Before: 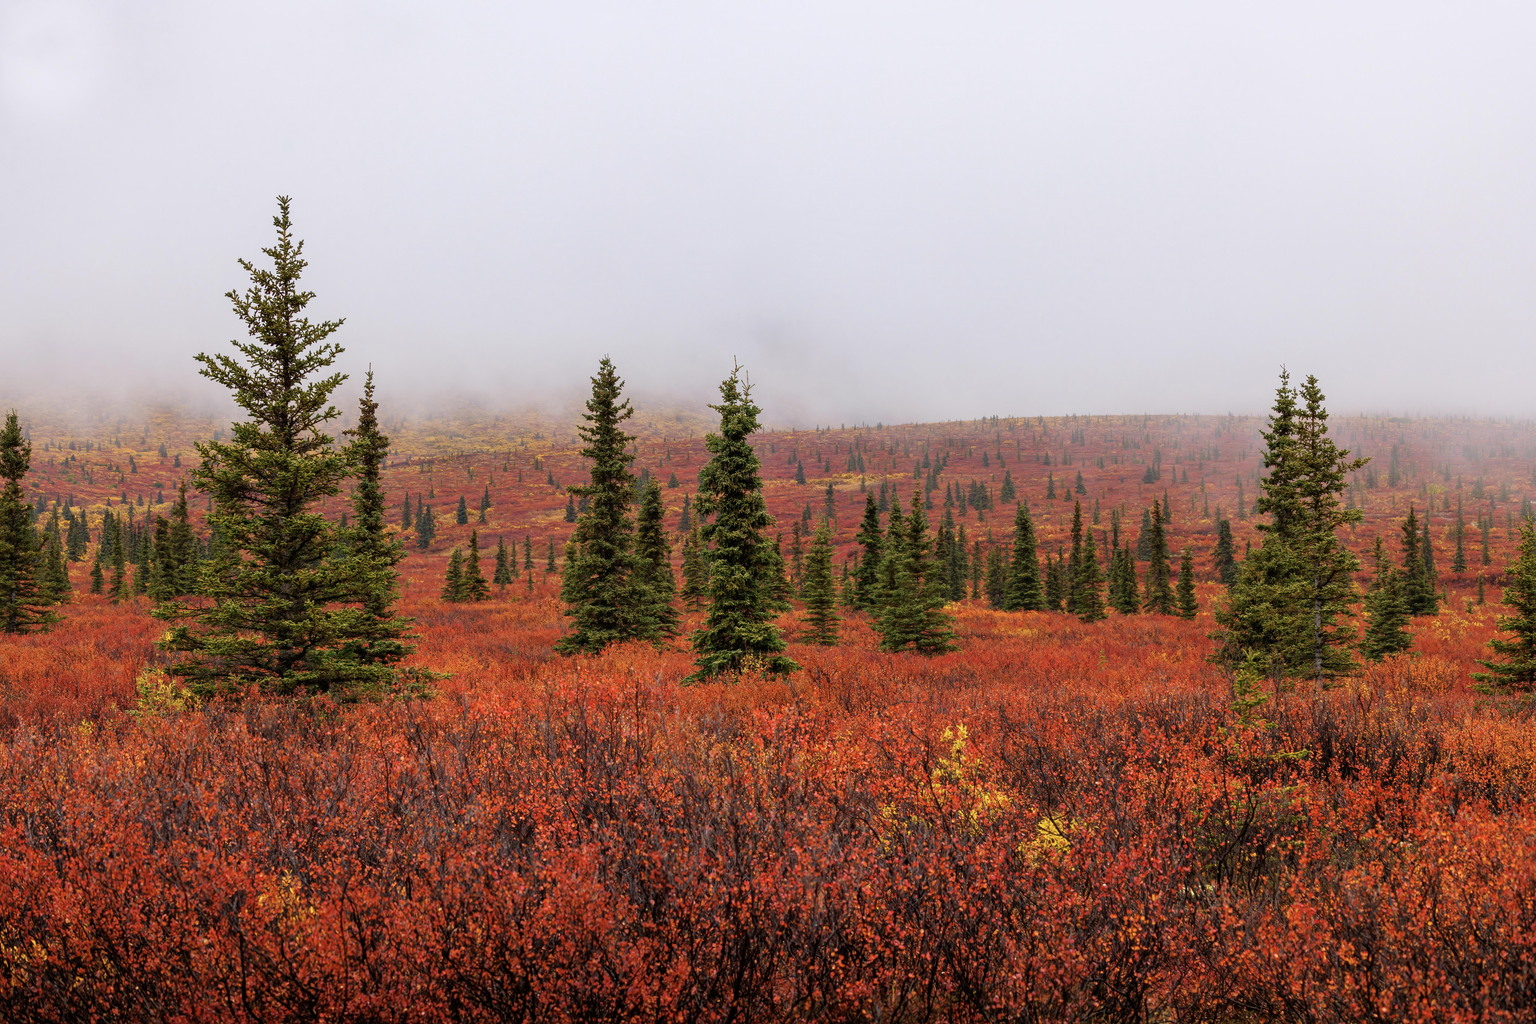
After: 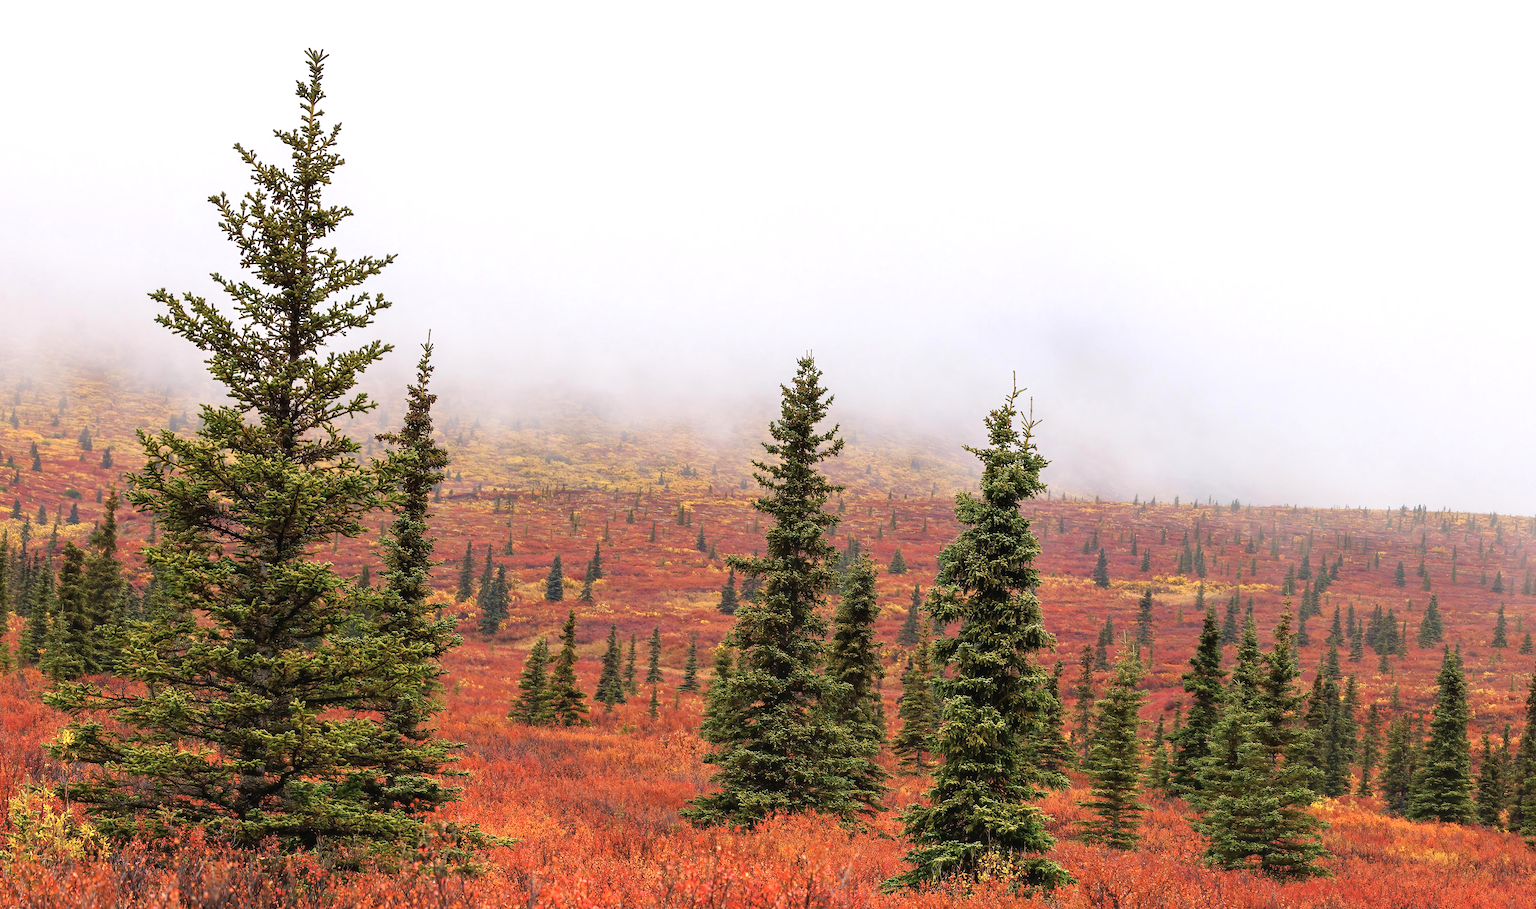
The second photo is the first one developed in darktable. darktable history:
crop and rotate: angle -5.26°, left 2.047%, top 6.877%, right 27.39%, bottom 30.477%
exposure: black level correction -0.002, exposure 0.531 EV, compensate exposure bias true, compensate highlight preservation false
